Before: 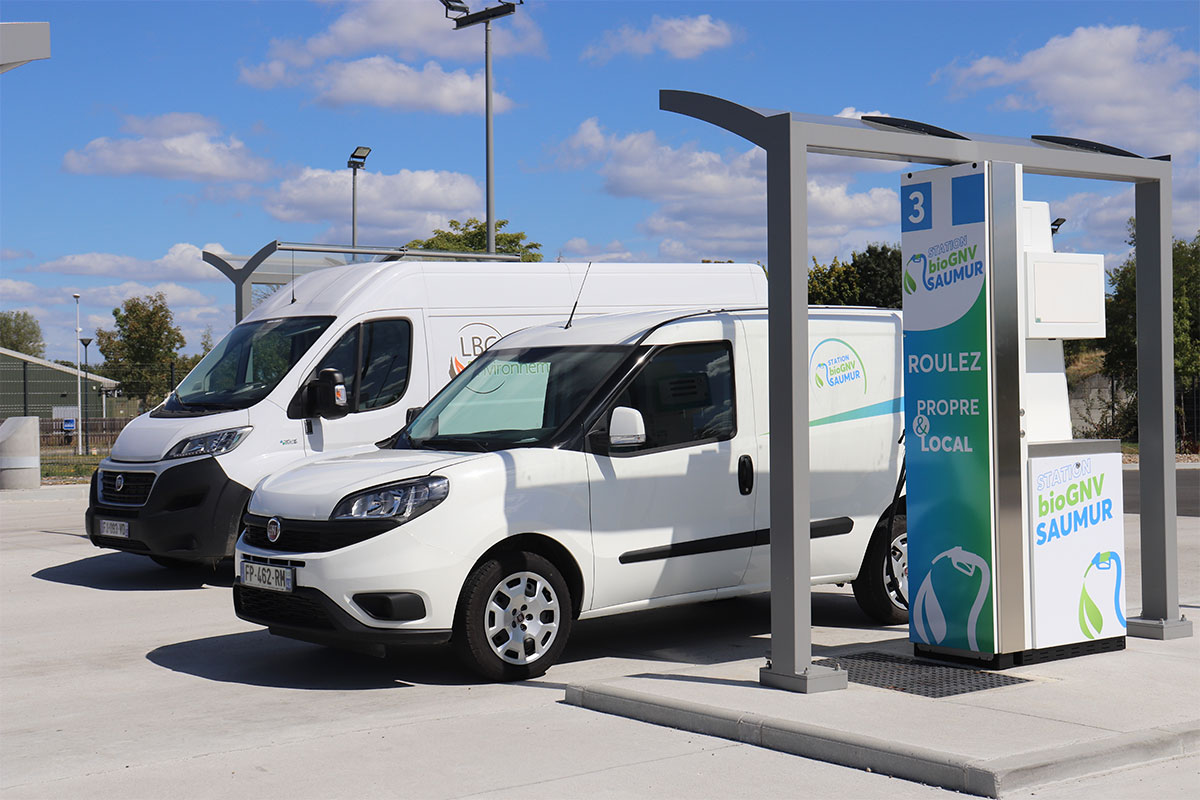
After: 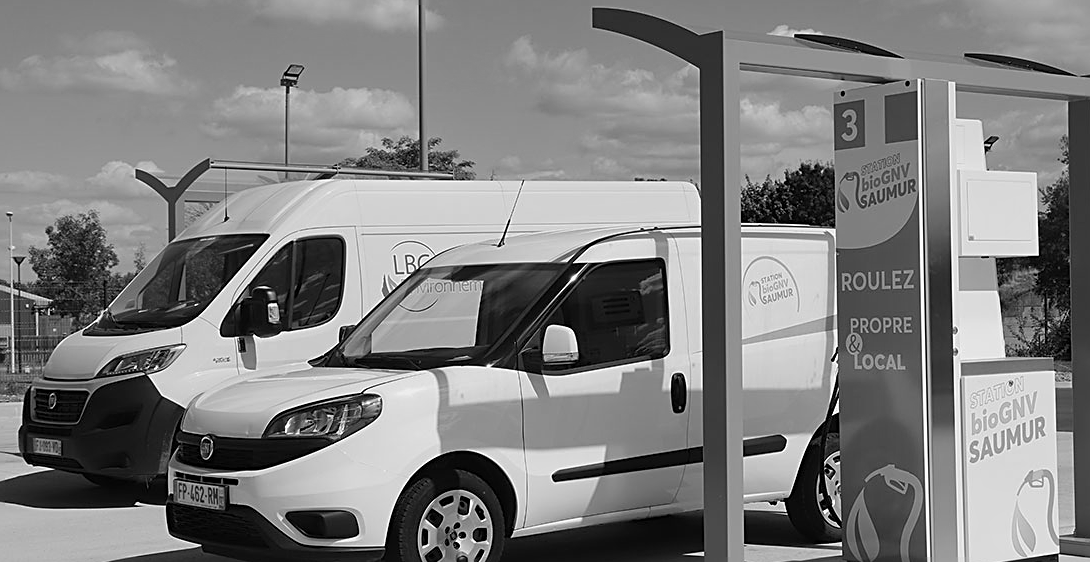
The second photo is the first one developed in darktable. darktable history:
monochrome: a -92.57, b 58.91
white balance: red 1.042, blue 1.17
crop: left 5.596%, top 10.314%, right 3.534%, bottom 19.395%
sharpen: on, module defaults
